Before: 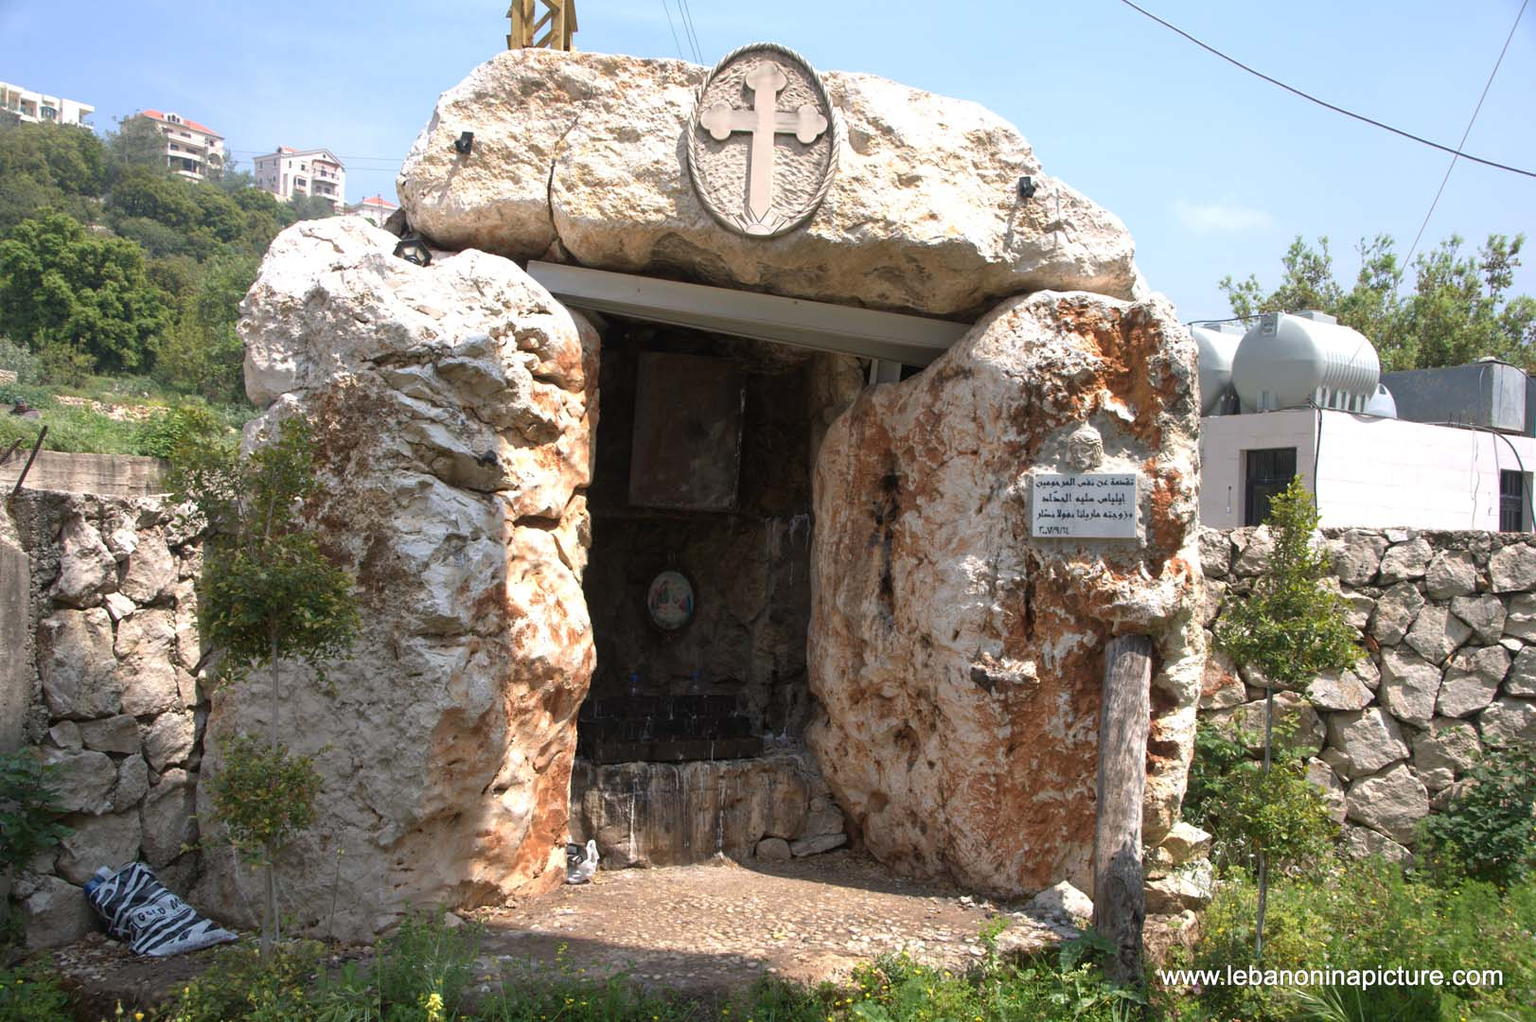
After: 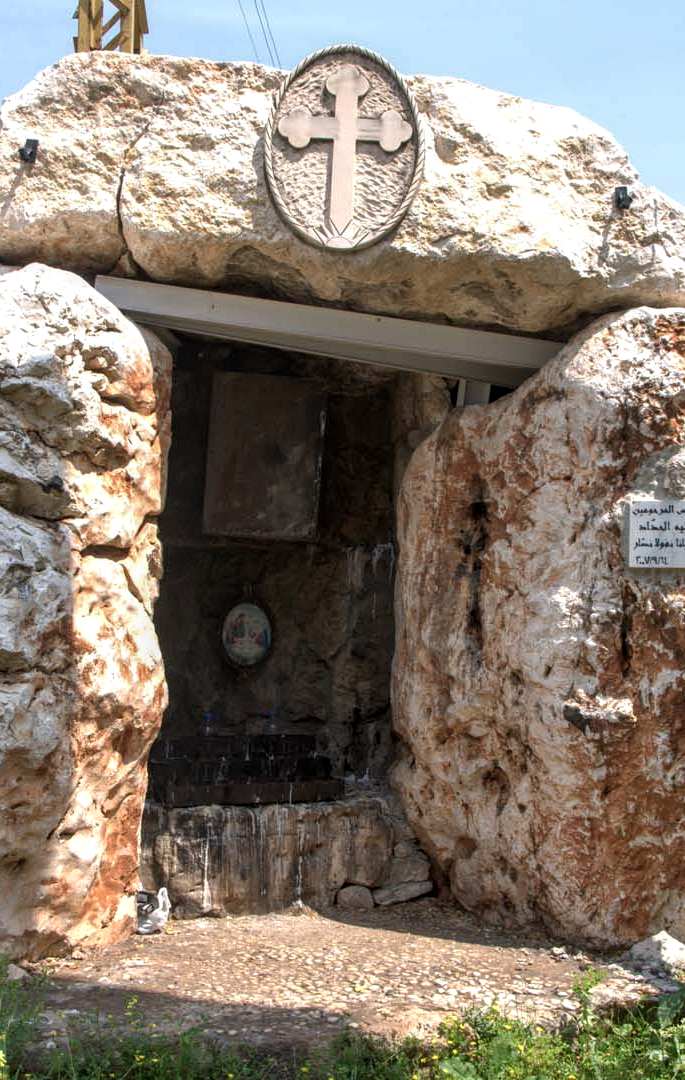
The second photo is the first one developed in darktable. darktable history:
crop: left 28.517%, right 29.219%
local contrast: highlights 61%, detail 143%, midtone range 0.423
